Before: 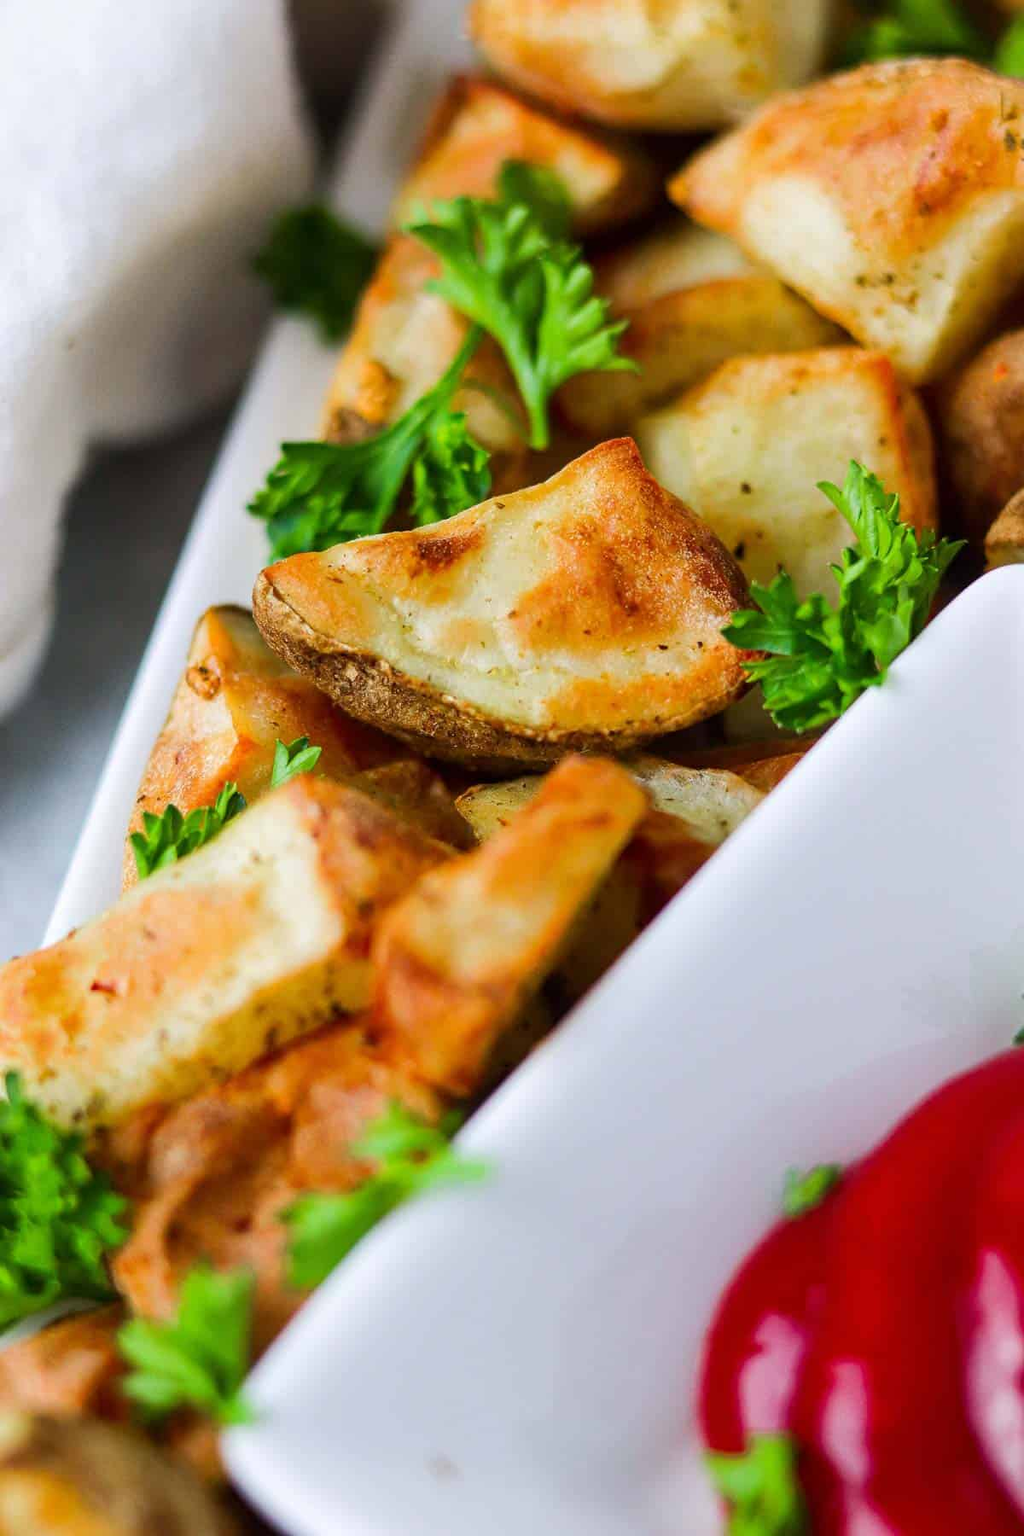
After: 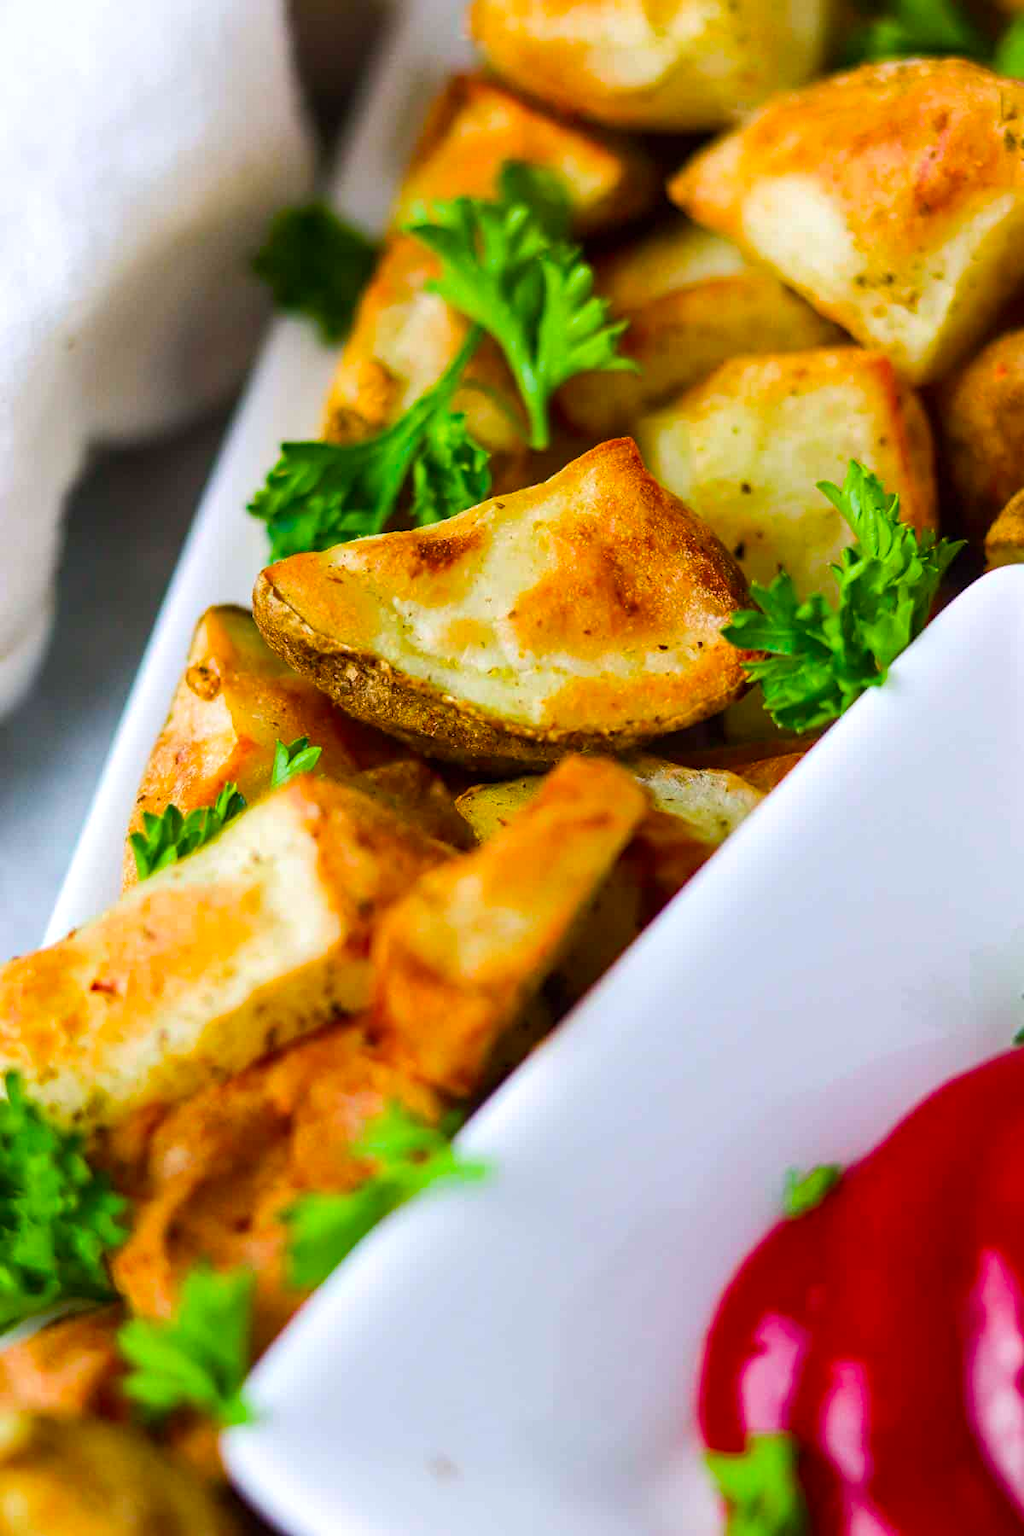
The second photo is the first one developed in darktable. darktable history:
color balance rgb: linear chroma grading › global chroma 6.086%, perceptual saturation grading › global saturation 25.199%, perceptual brilliance grading › global brilliance 3.359%, global vibrance 20%
